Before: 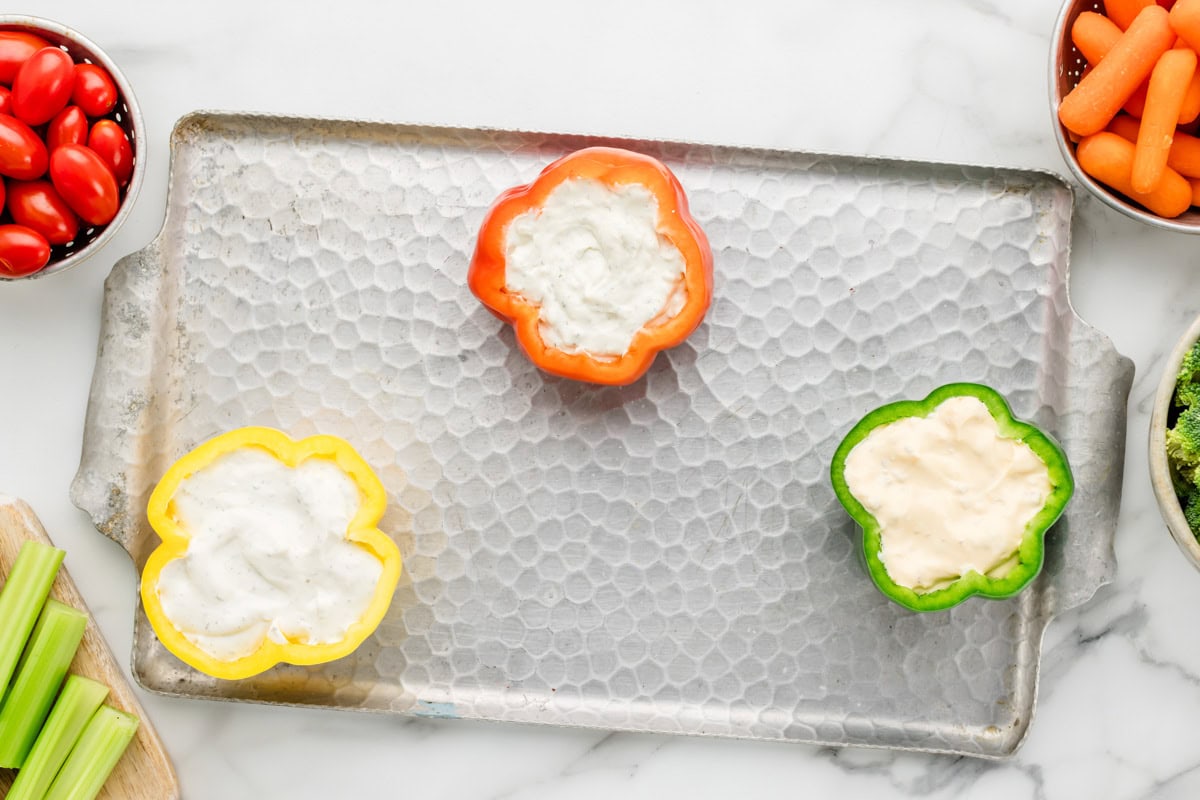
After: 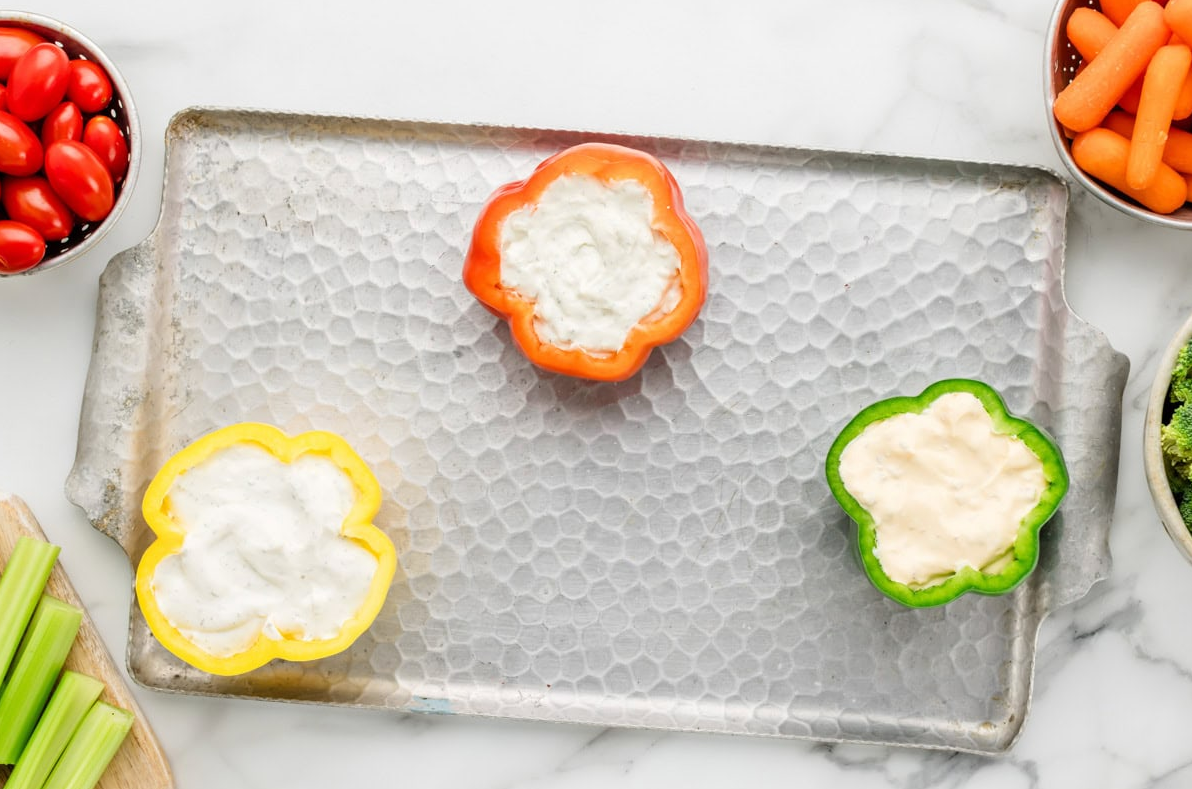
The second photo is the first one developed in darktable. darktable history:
crop: left 0.444%, top 0.62%, right 0.195%, bottom 0.725%
